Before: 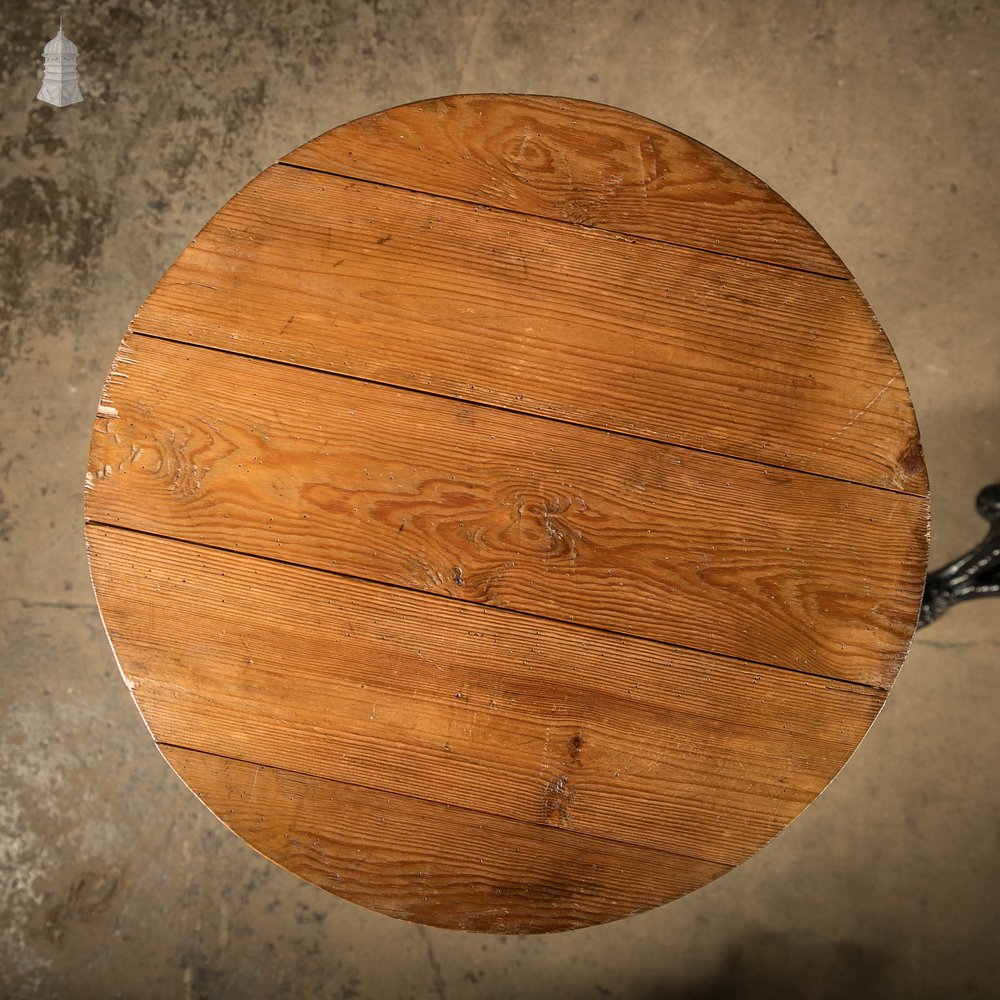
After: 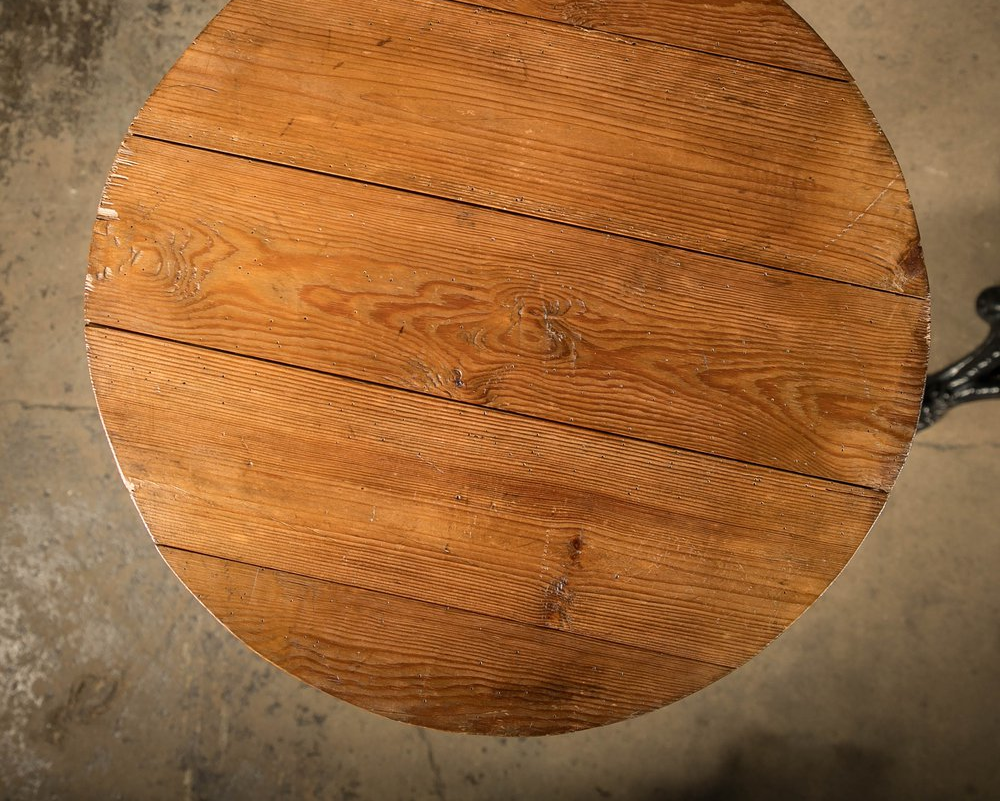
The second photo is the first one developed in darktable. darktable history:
crop and rotate: top 19.834%
